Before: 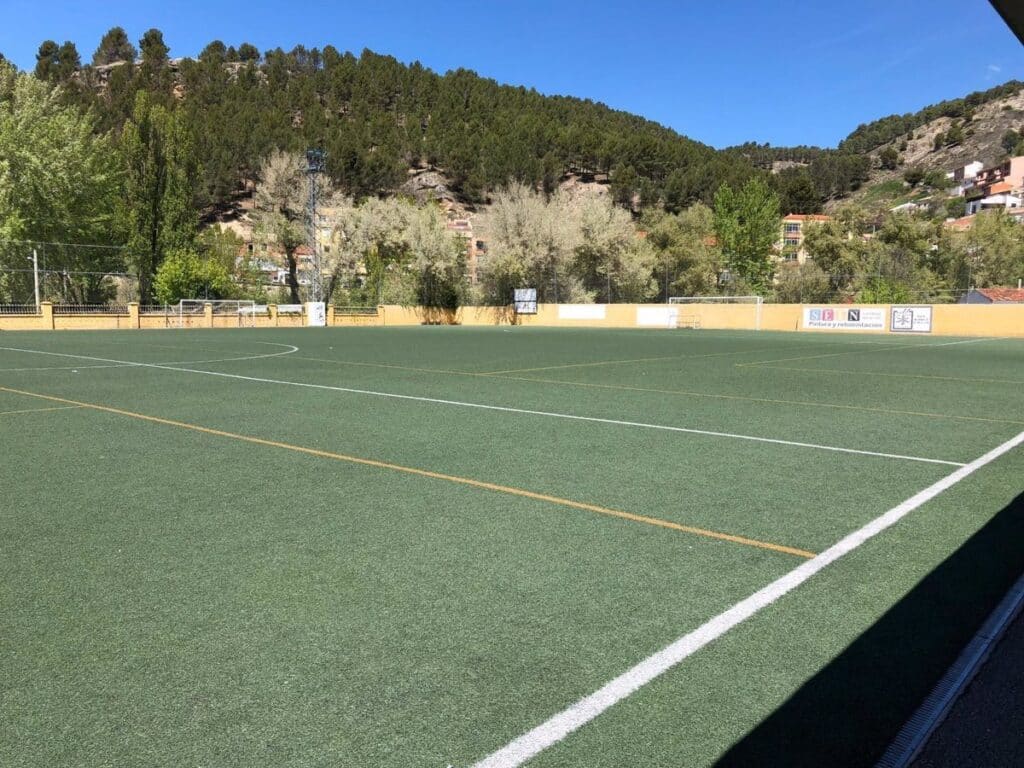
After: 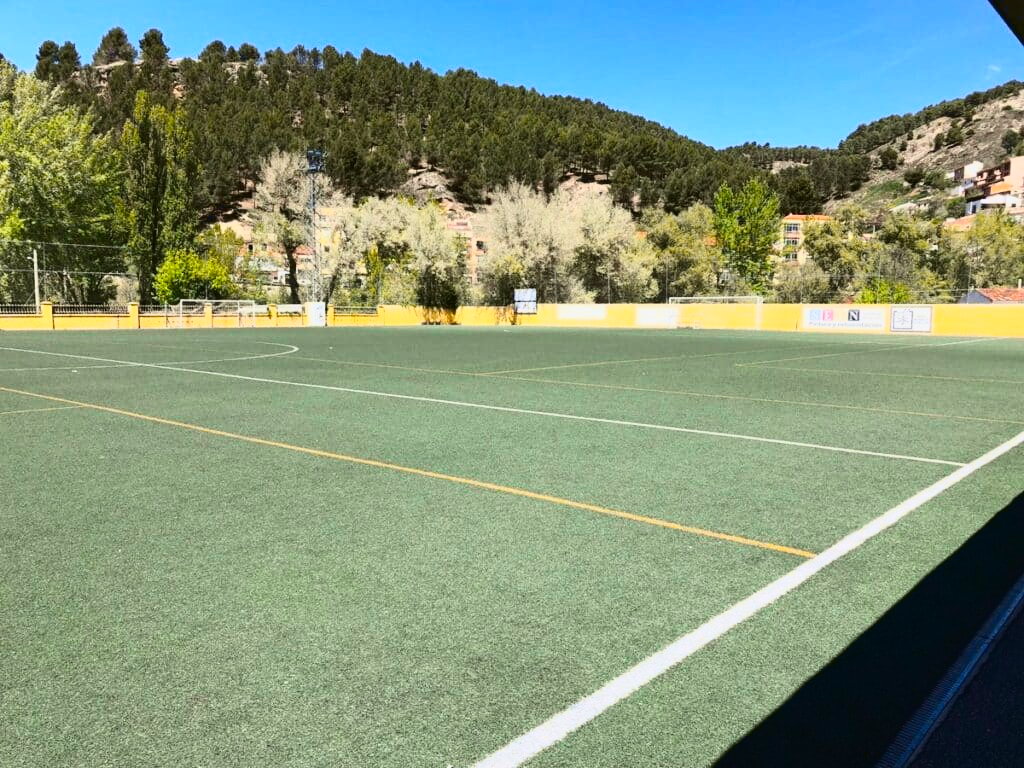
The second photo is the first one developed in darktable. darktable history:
tone curve: curves: ch0 [(0.003, 0.023) (0.071, 0.052) (0.236, 0.197) (0.466, 0.557) (0.625, 0.761) (0.783, 0.9) (0.994, 0.968)]; ch1 [(0, 0) (0.262, 0.227) (0.417, 0.386) (0.469, 0.467) (0.502, 0.498) (0.528, 0.53) (0.573, 0.579) (0.605, 0.621) (0.644, 0.671) (0.686, 0.728) (0.994, 0.987)]; ch2 [(0, 0) (0.262, 0.188) (0.385, 0.353) (0.427, 0.424) (0.495, 0.493) (0.515, 0.54) (0.547, 0.561) (0.589, 0.613) (0.644, 0.748) (1, 1)], color space Lab, independent channels, preserve colors none
